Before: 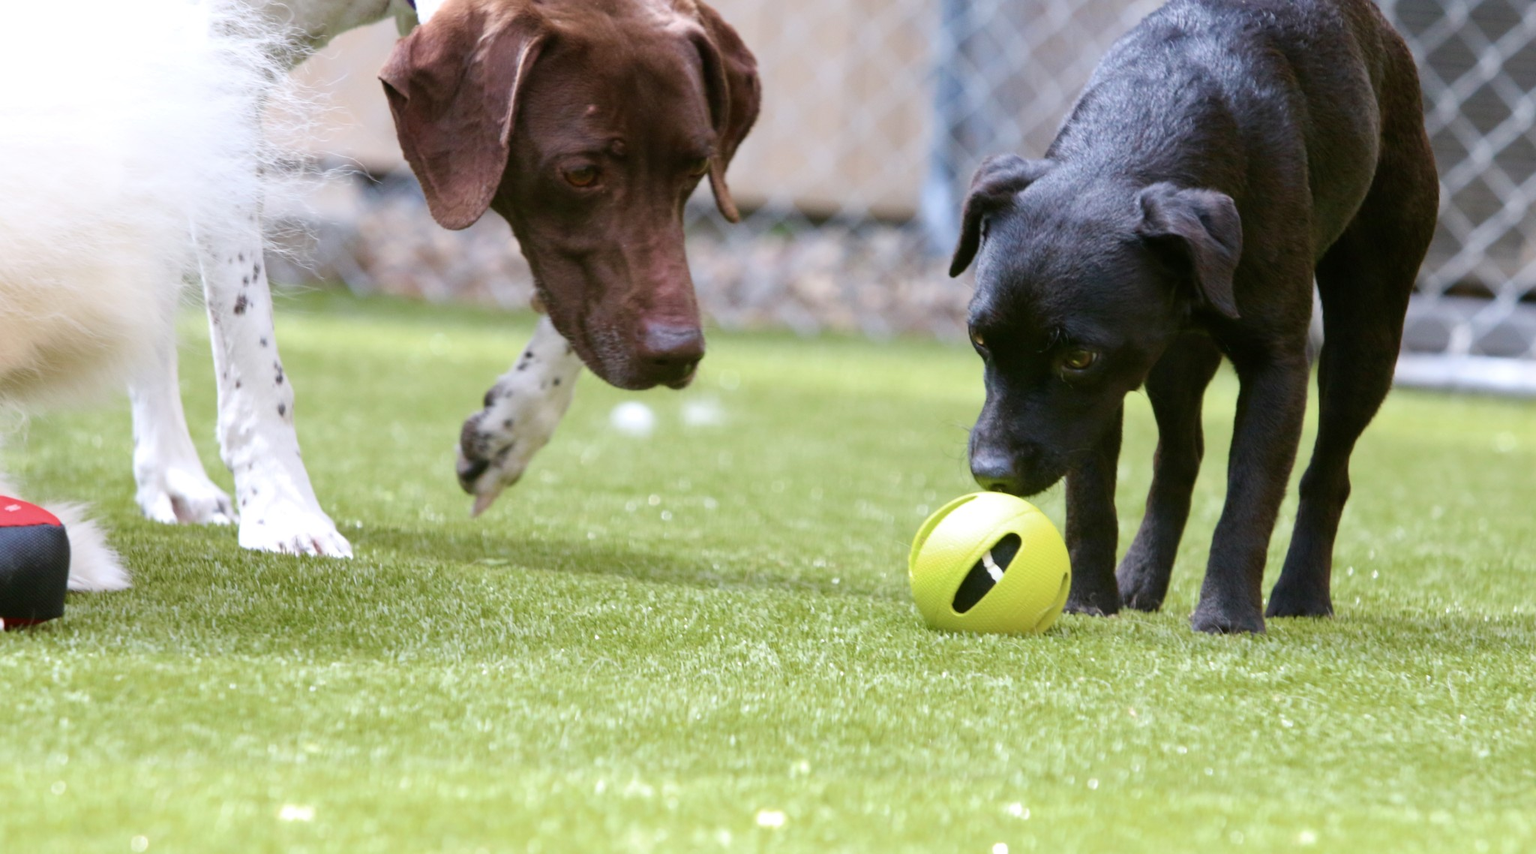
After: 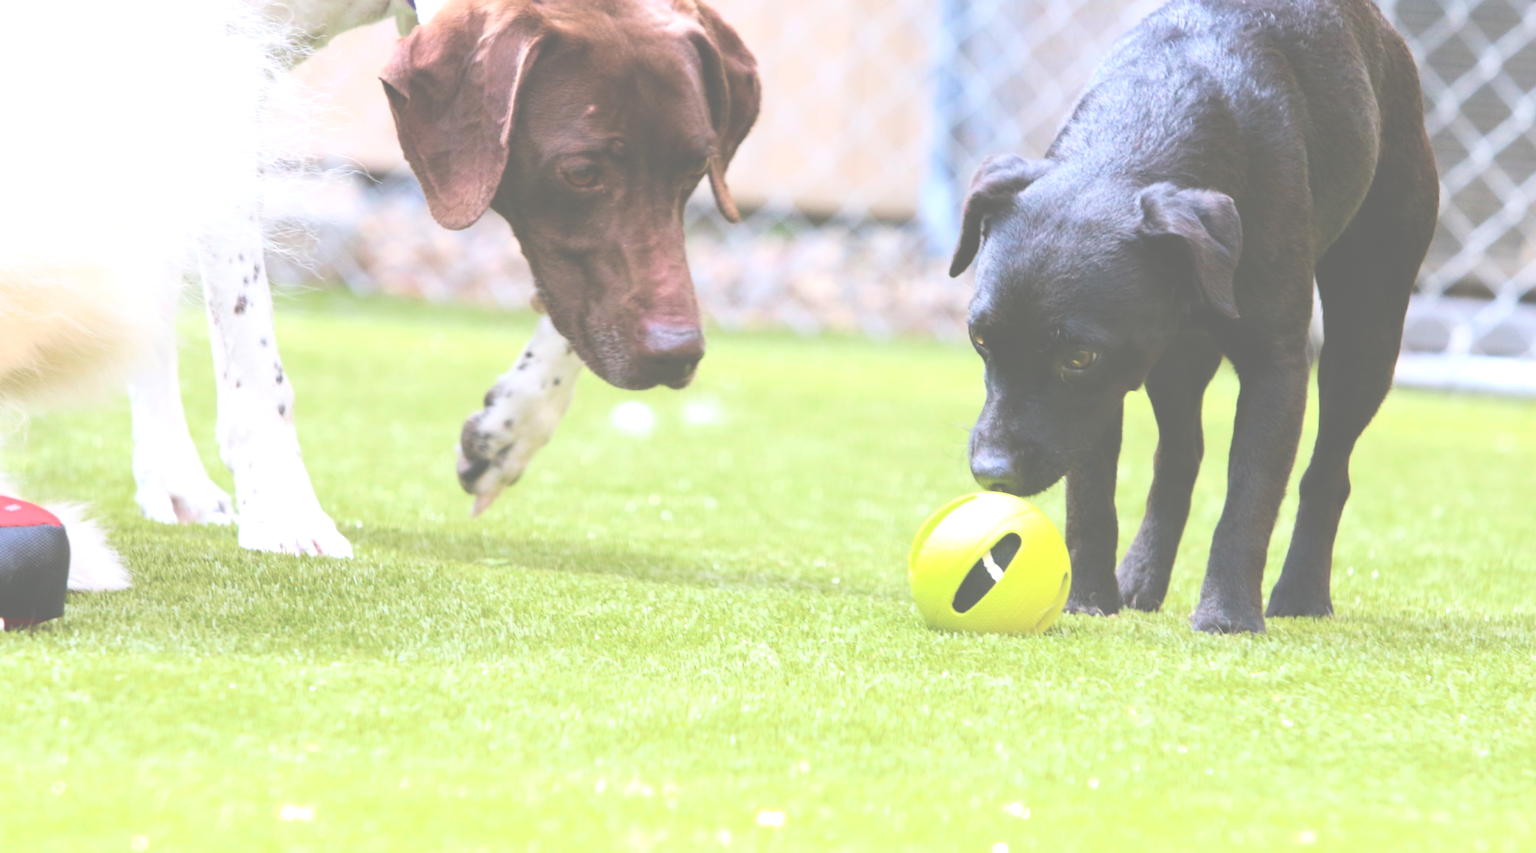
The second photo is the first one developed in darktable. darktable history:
exposure: black level correction -0.072, exposure 0.501 EV, compensate highlight preservation false
contrast brightness saturation: contrast 0.197, brightness 0.165, saturation 0.216
